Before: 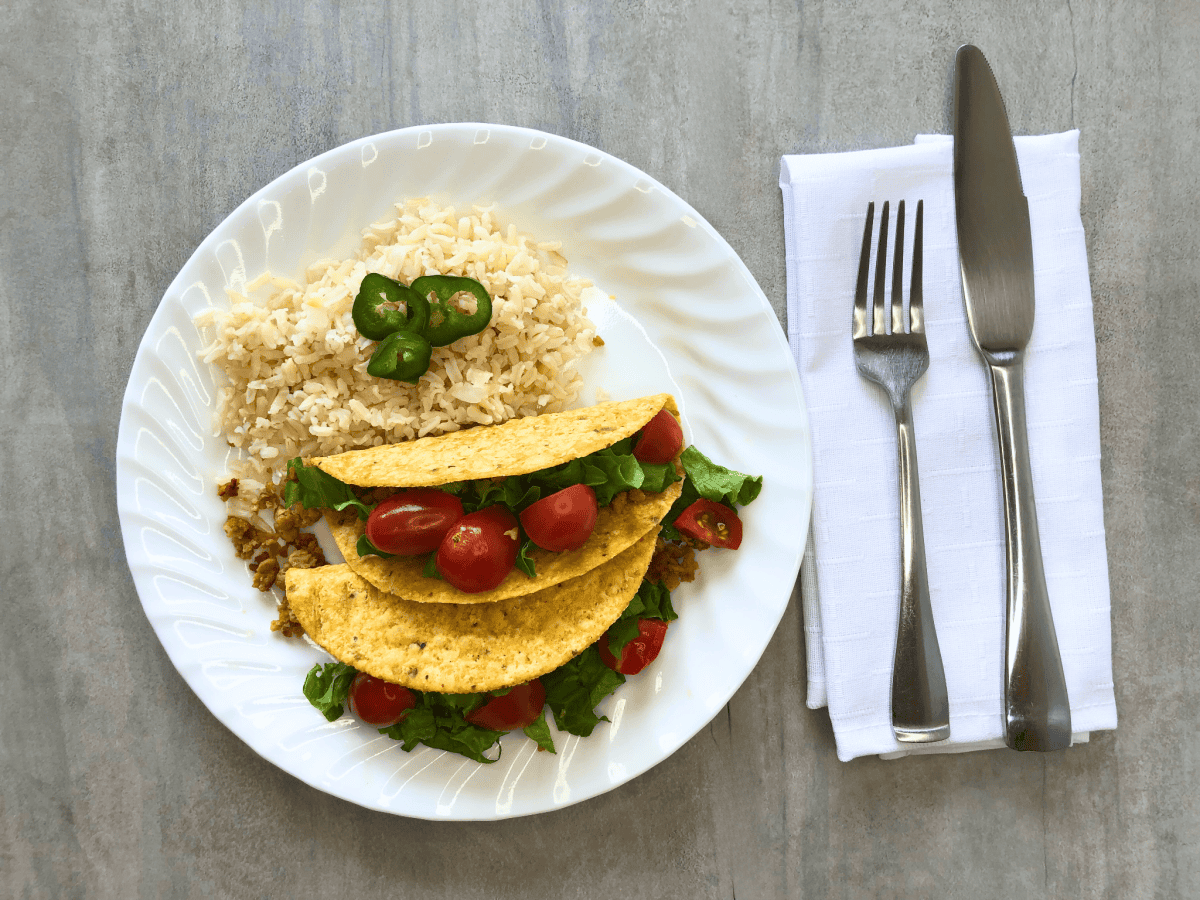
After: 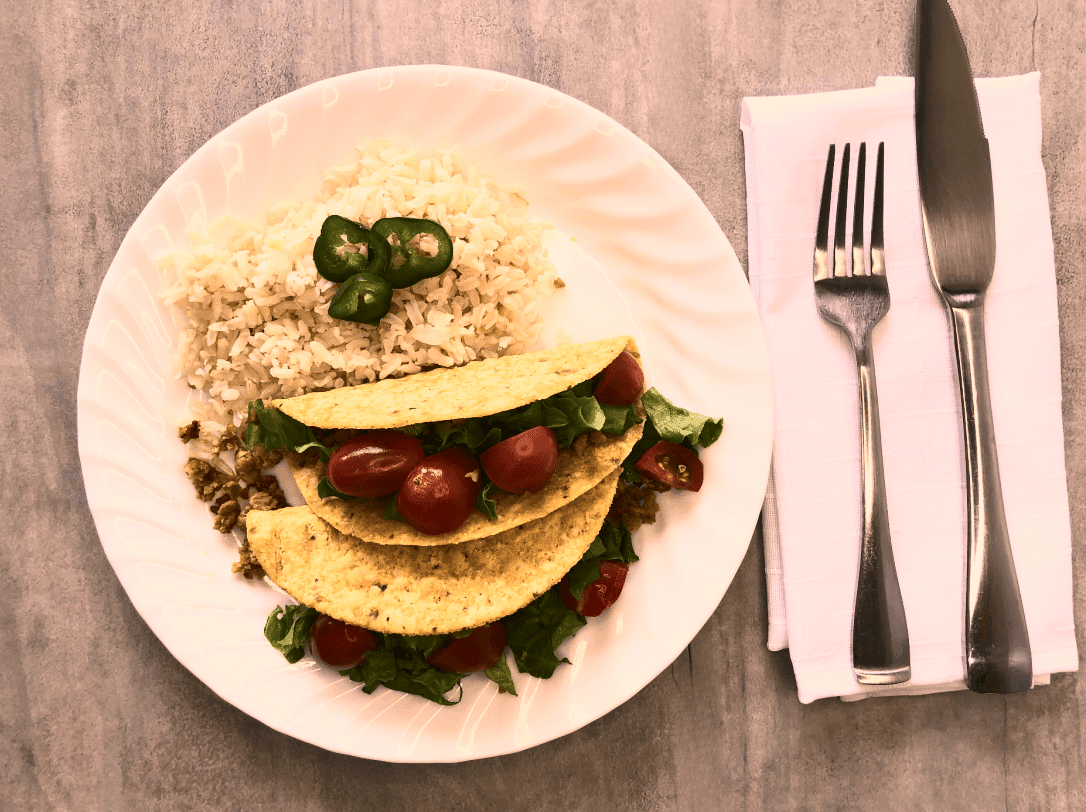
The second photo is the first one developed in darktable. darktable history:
color correction: highlights a* 20.44, highlights b* 19.31
crop: left 3.32%, top 6.515%, right 6.097%, bottom 3.252%
contrast brightness saturation: contrast 0.25, saturation -0.322
